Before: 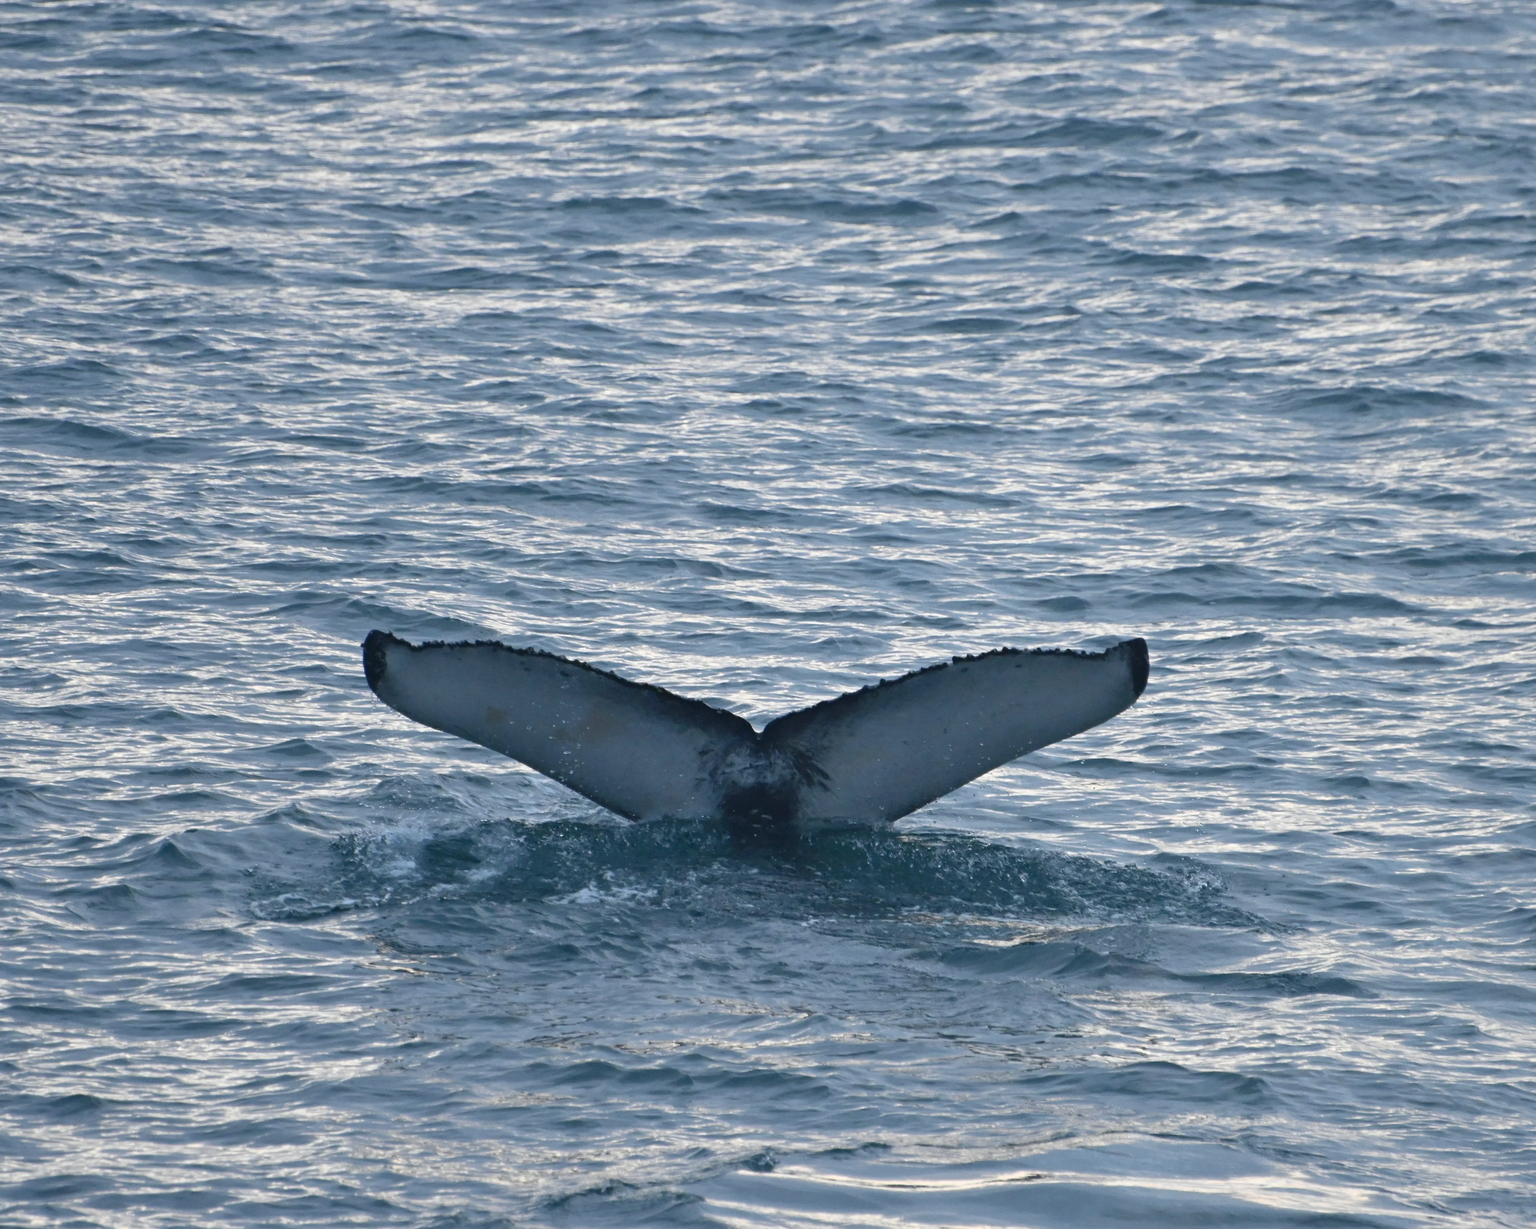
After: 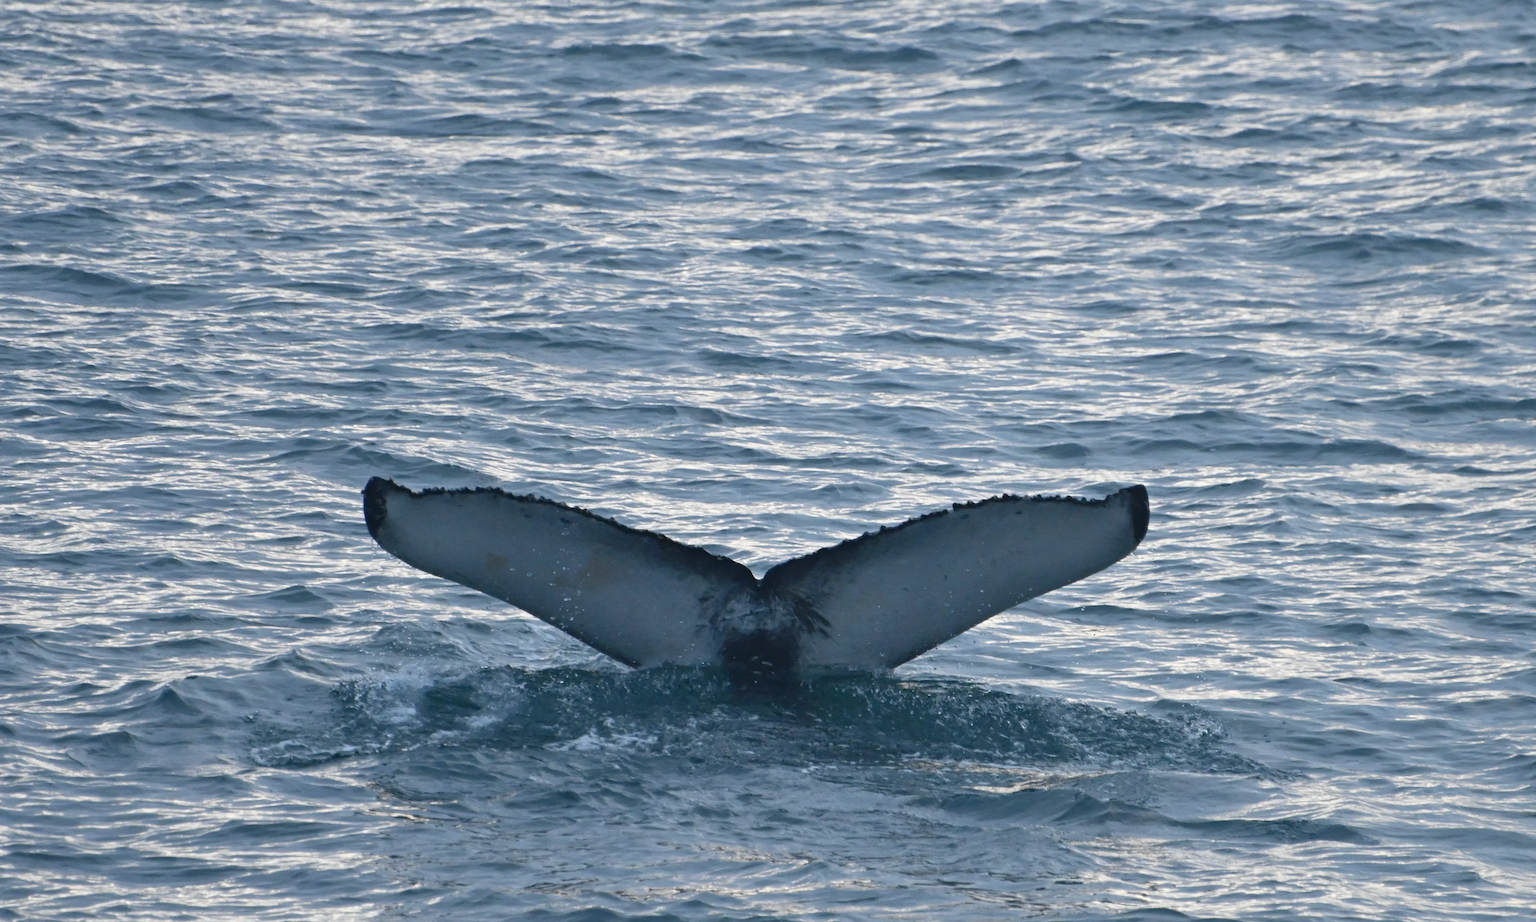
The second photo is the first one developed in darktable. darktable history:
crop and rotate: top 12.494%, bottom 12.404%
